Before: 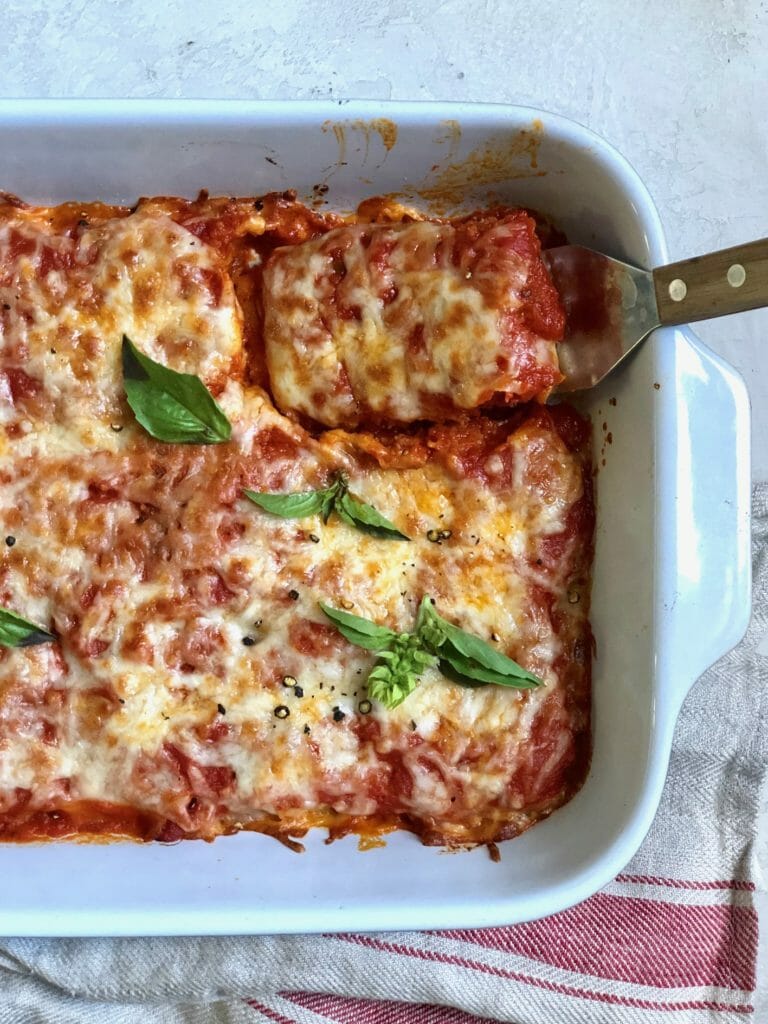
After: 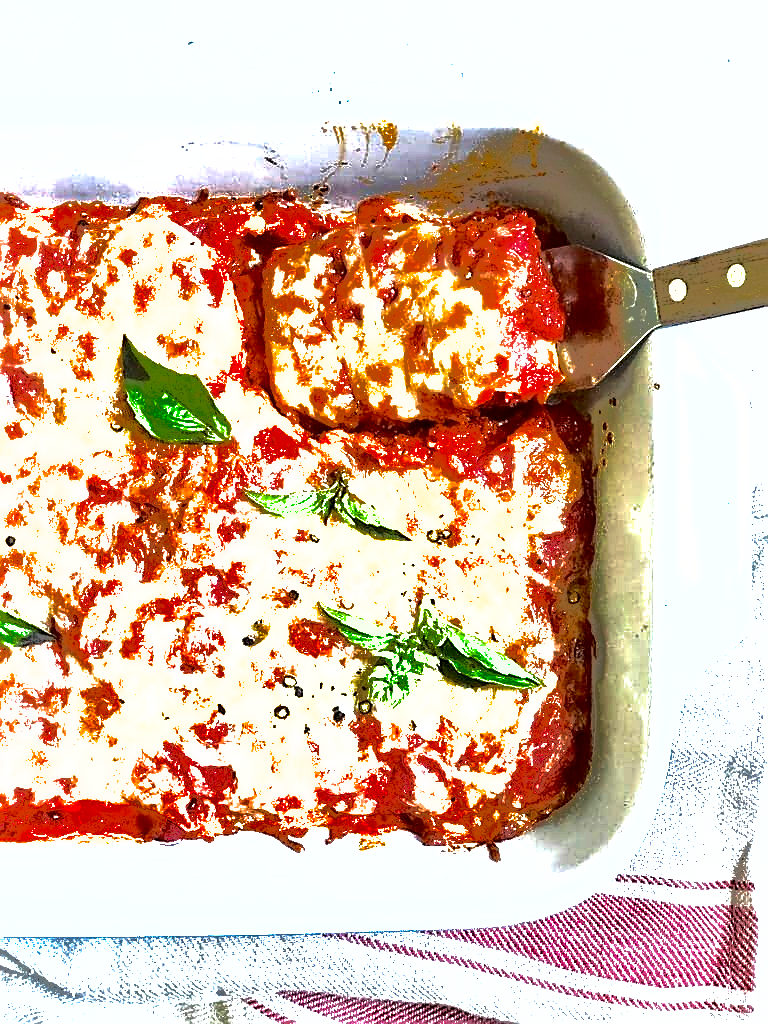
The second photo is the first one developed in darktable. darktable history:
shadows and highlights: shadows -19.91, highlights -73.15
exposure: black level correction 0, exposure 1.45 EV, compensate exposure bias true, compensate highlight preservation false
sharpen: radius 1.4, amount 1.25, threshold 0.7
tone equalizer: -8 EV -0.75 EV, -7 EV -0.7 EV, -6 EV -0.6 EV, -5 EV -0.4 EV, -3 EV 0.4 EV, -2 EV 0.6 EV, -1 EV 0.7 EV, +0 EV 0.75 EV, edges refinement/feathering 500, mask exposure compensation -1.57 EV, preserve details no
